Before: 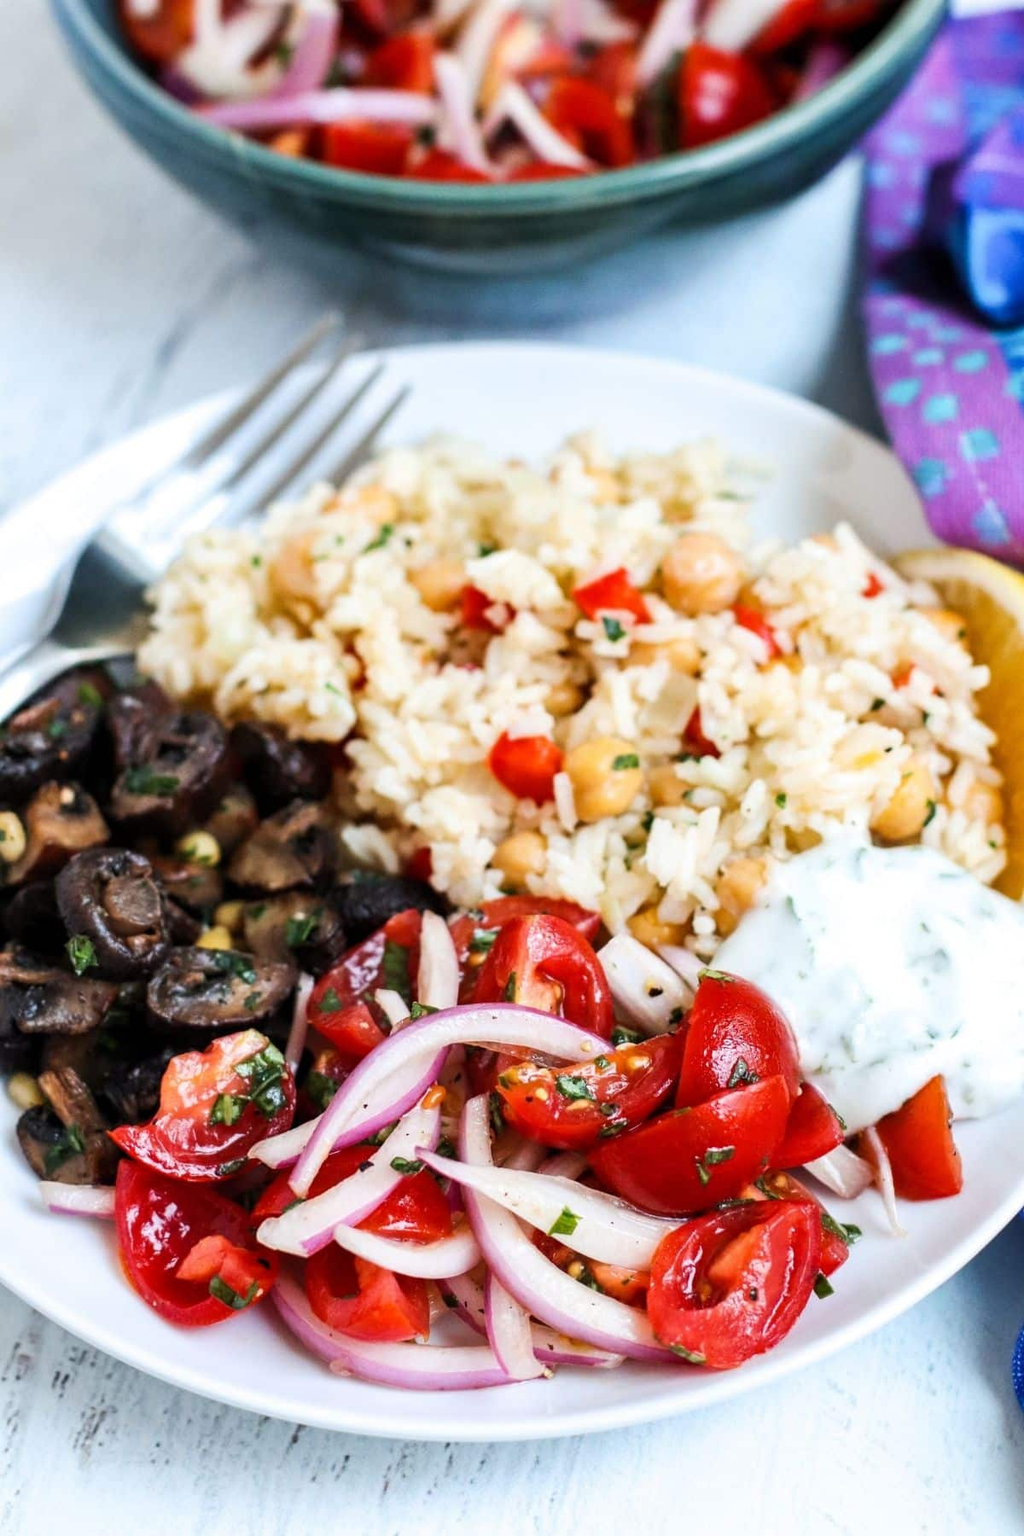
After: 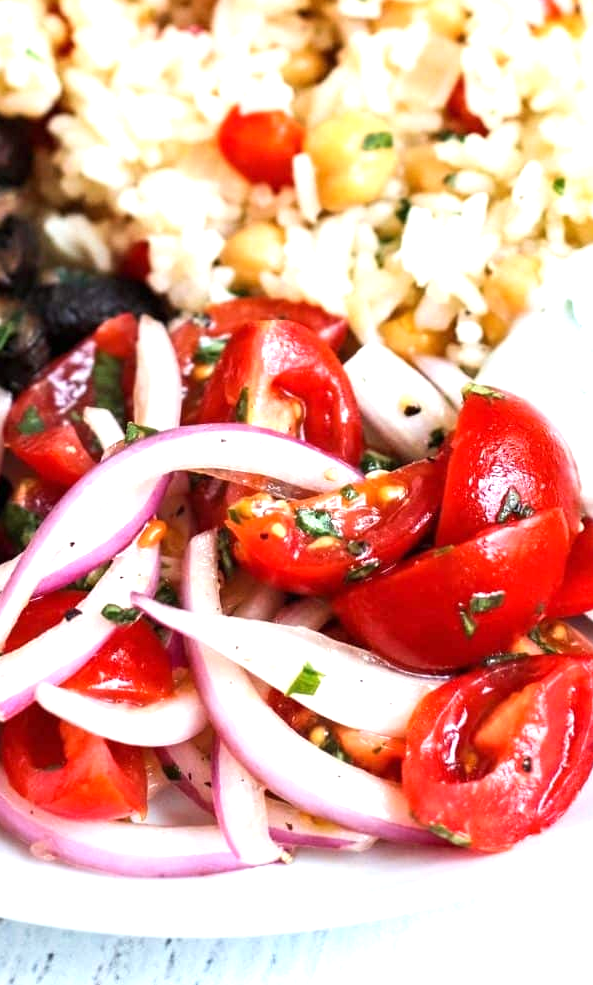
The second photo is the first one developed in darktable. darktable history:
crop: left 29.672%, top 41.786%, right 20.851%, bottom 3.487%
exposure: exposure 0.669 EV, compensate highlight preservation false
